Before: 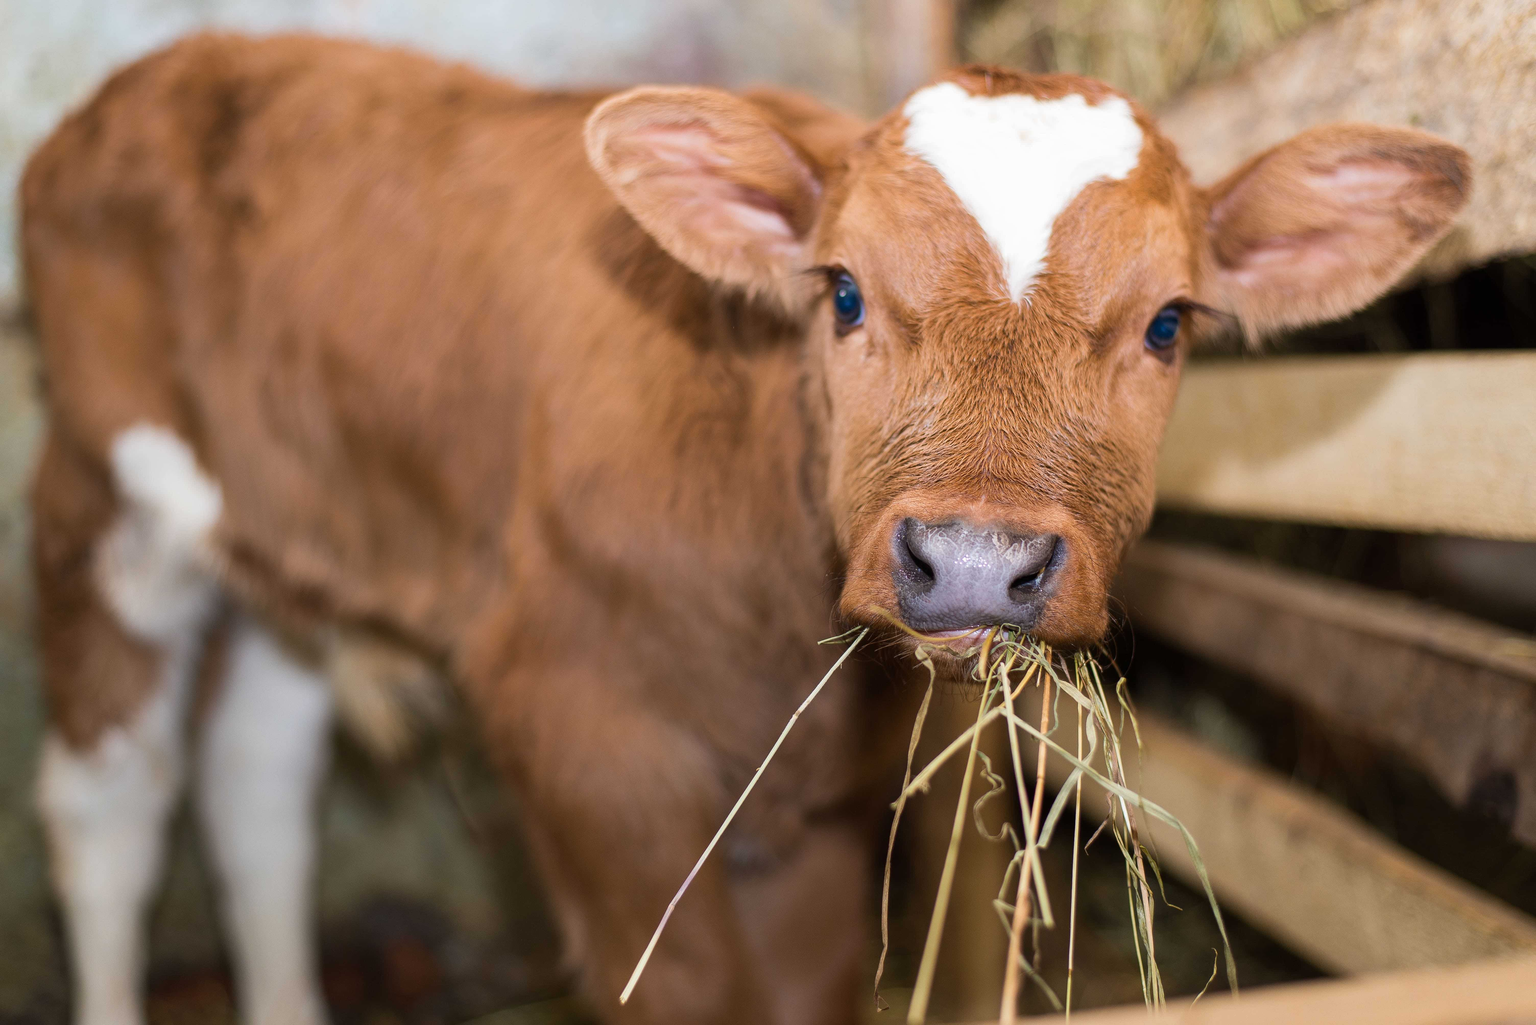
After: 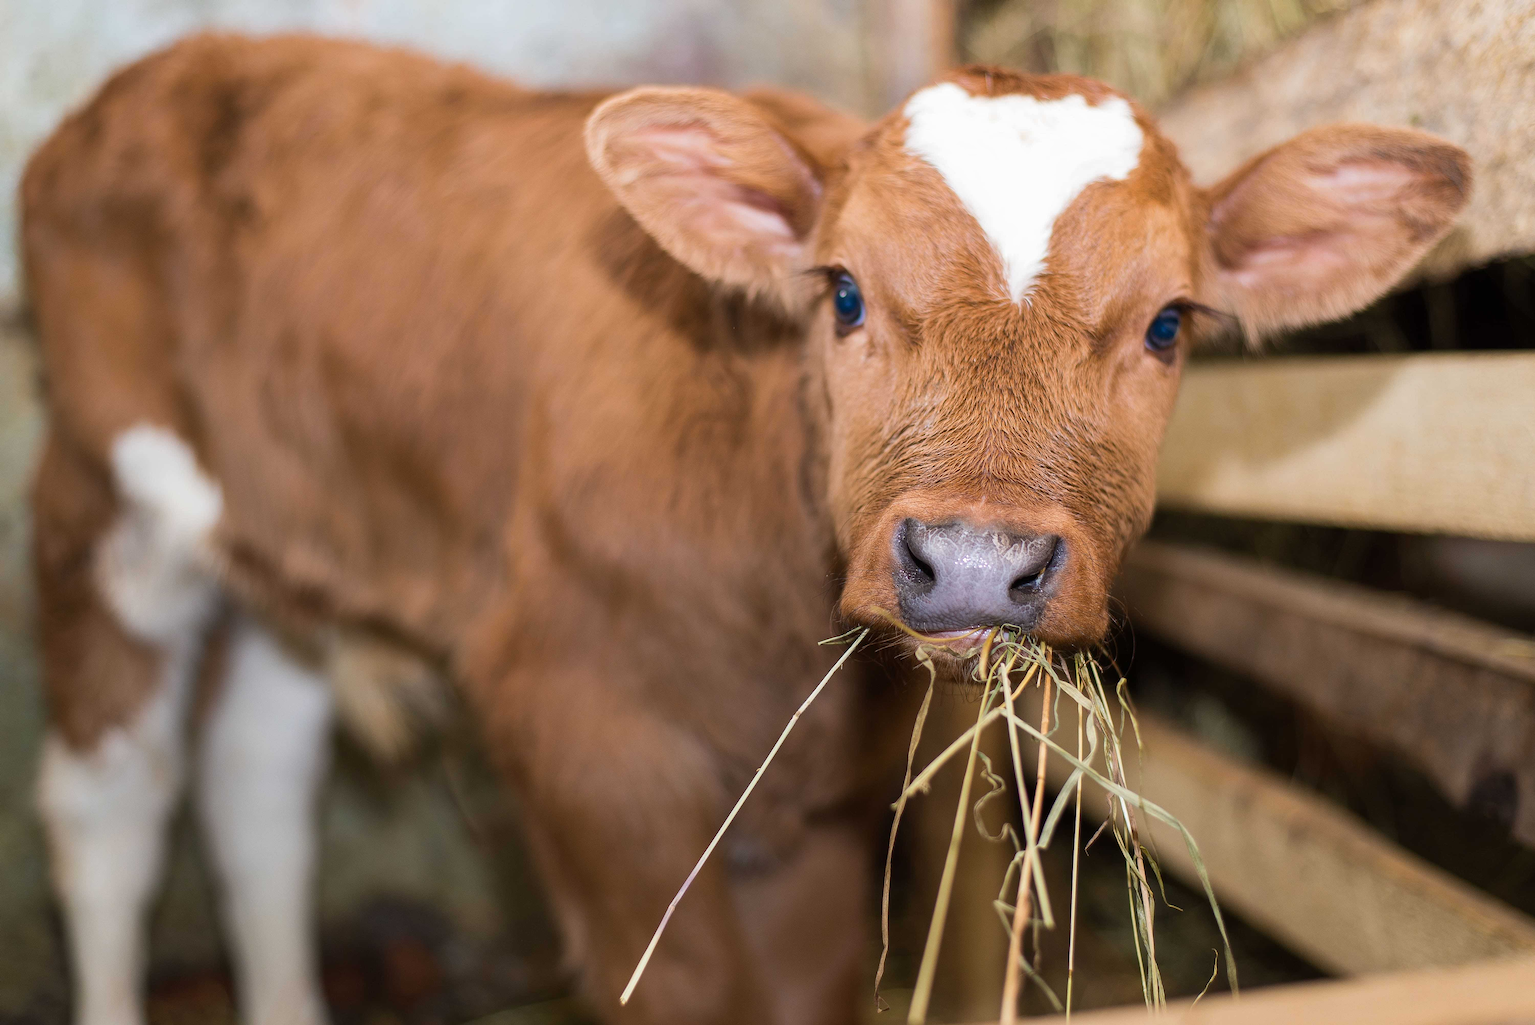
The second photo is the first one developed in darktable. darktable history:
sharpen: radius 0.979, amount 0.604
exposure: compensate highlight preservation false
